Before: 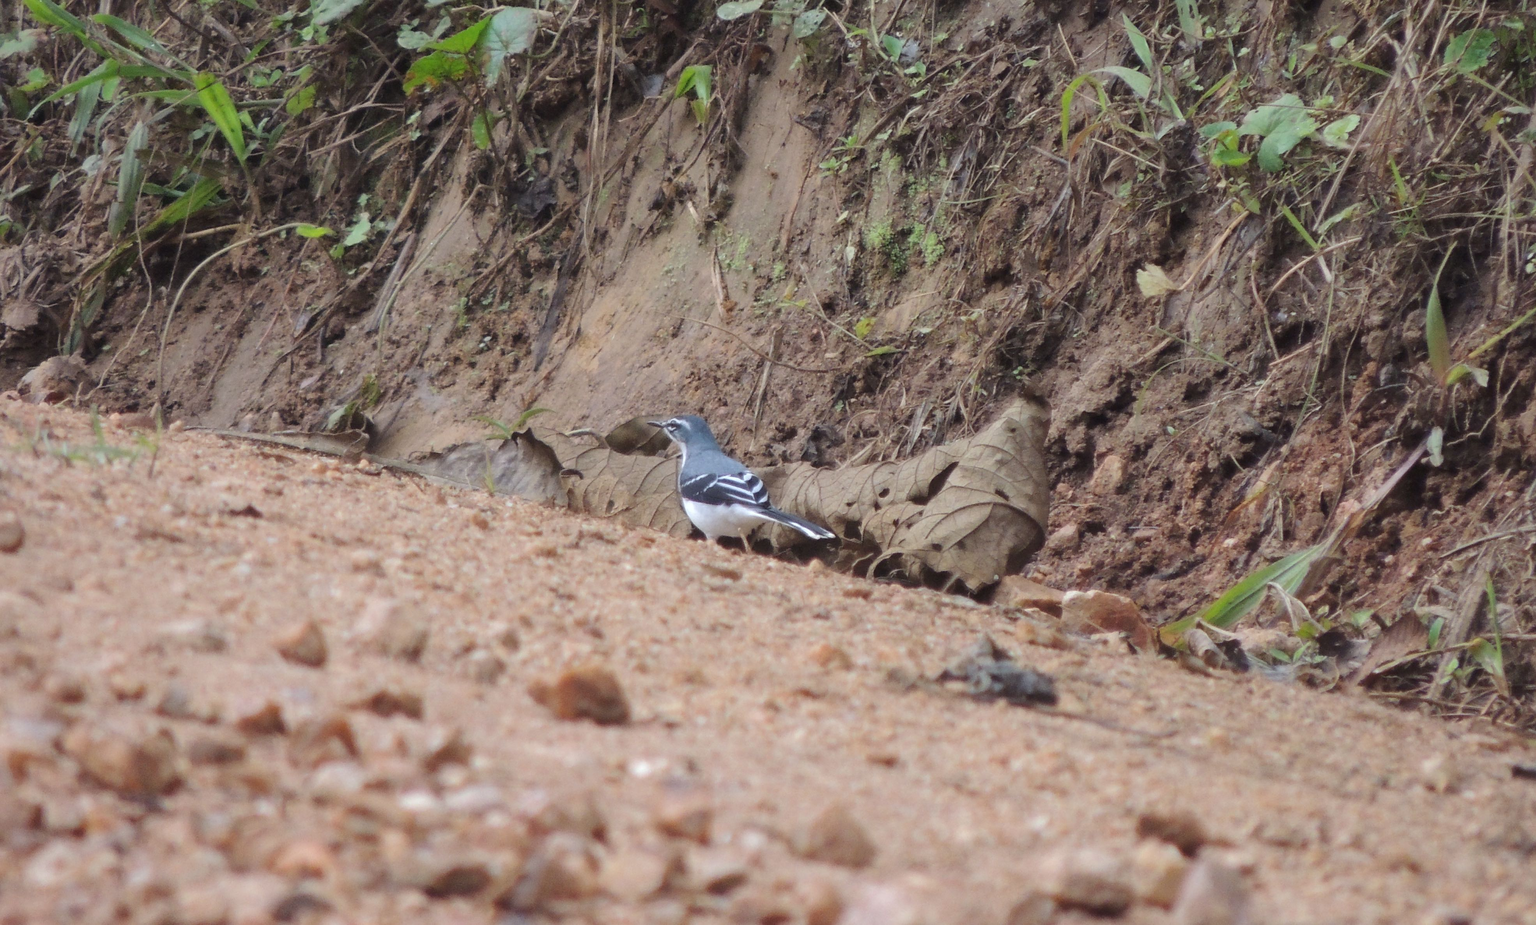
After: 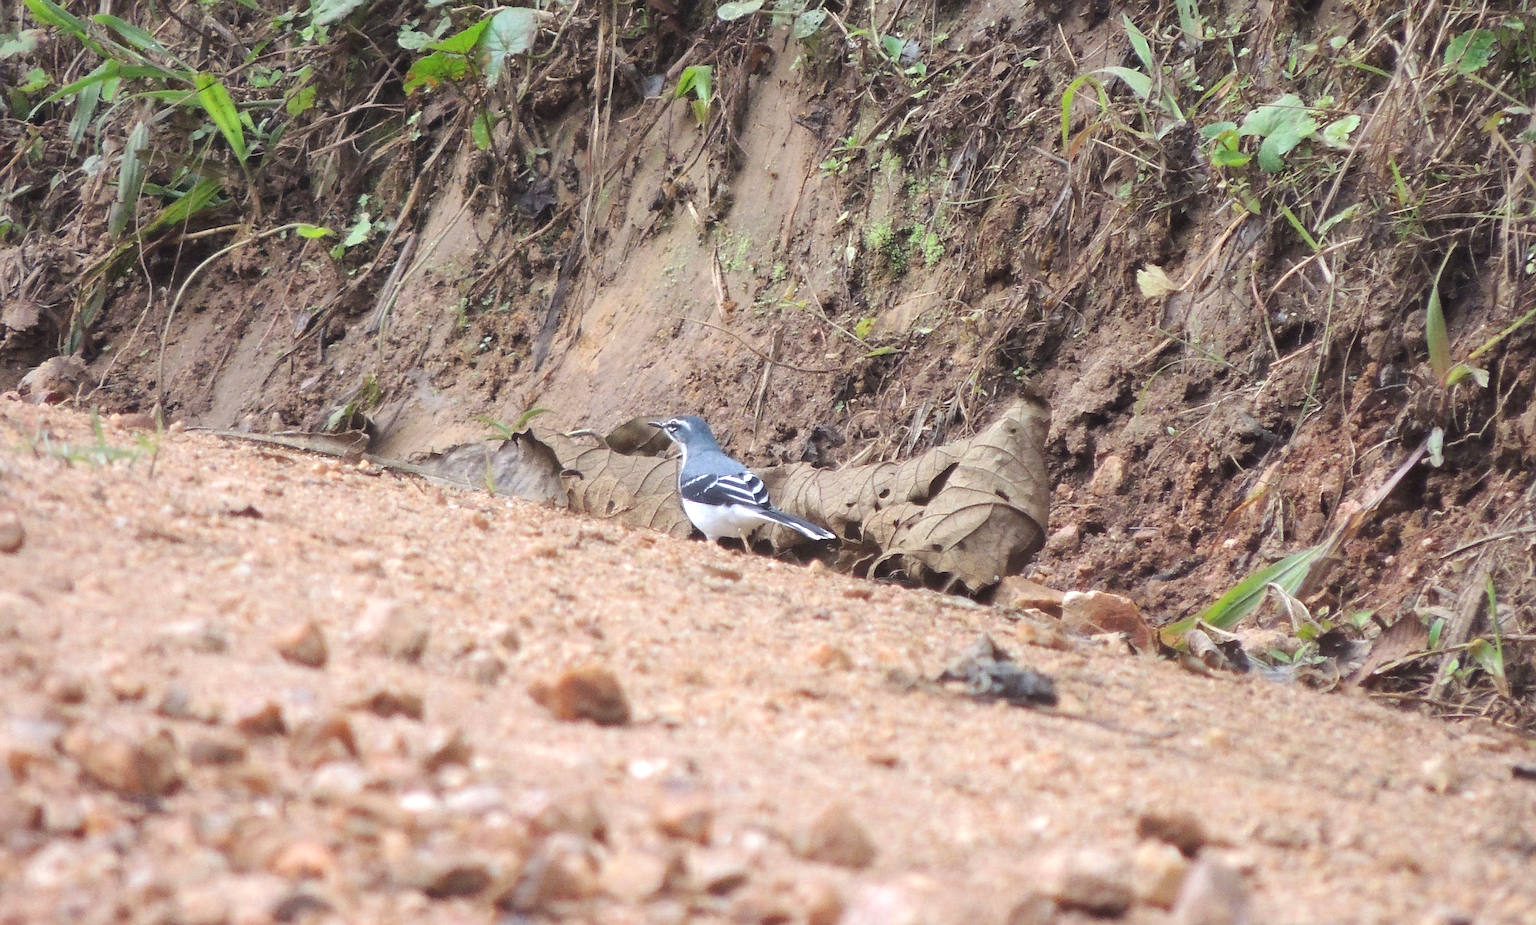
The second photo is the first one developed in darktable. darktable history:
exposure: exposure 0.608 EV, compensate highlight preservation false
sharpen: on, module defaults
